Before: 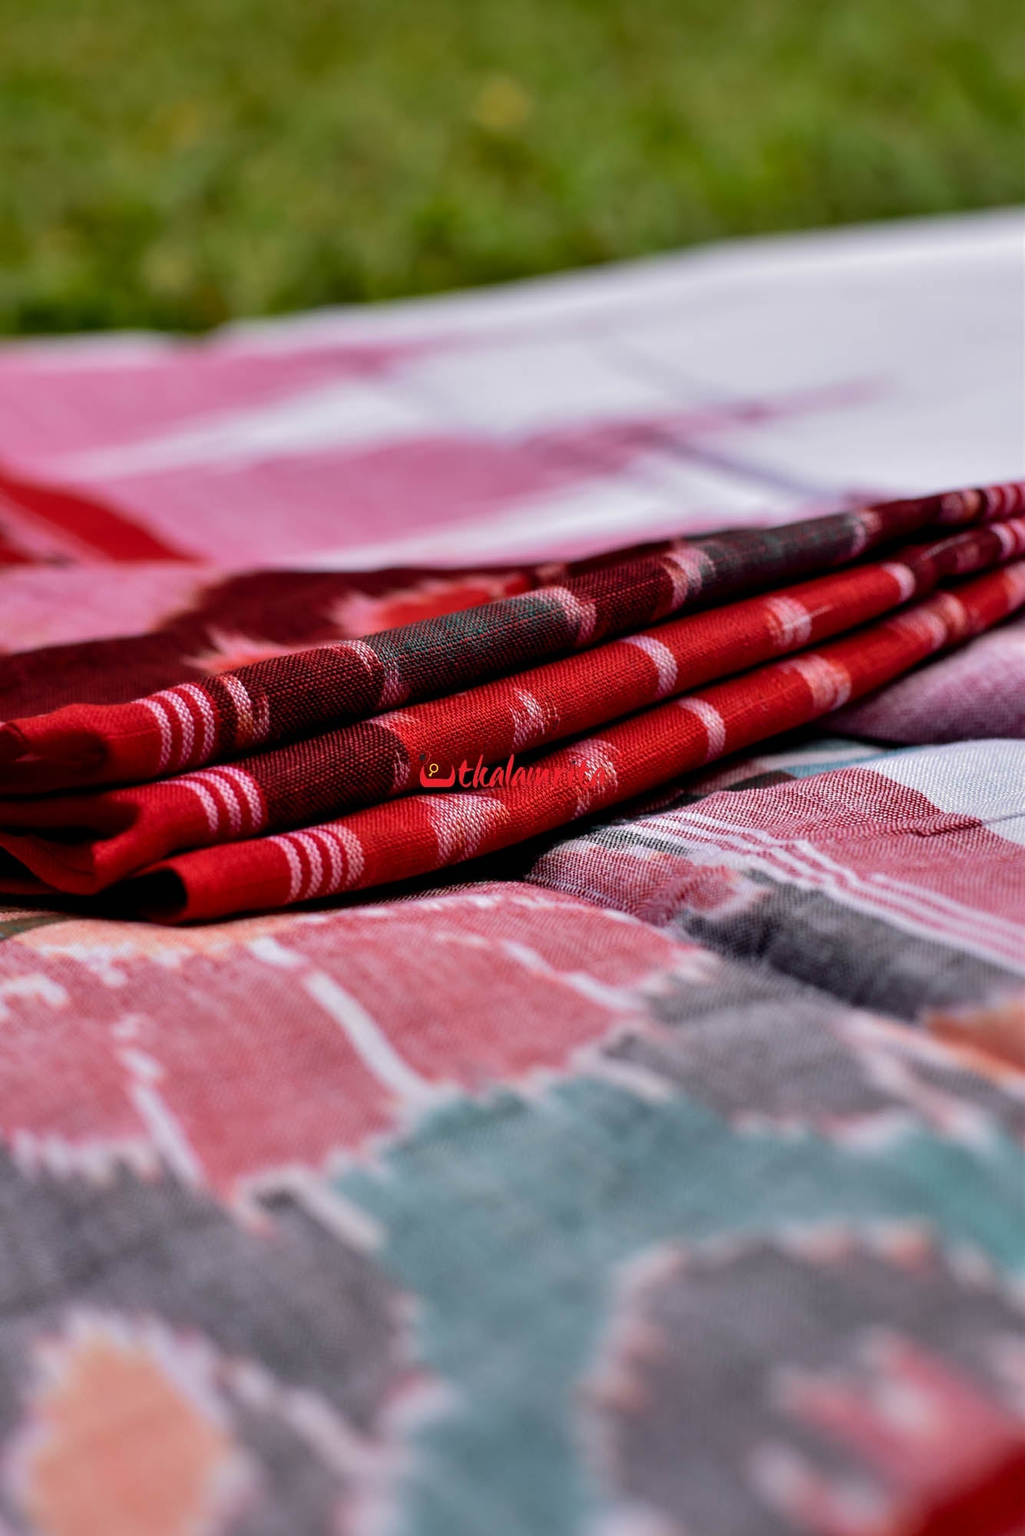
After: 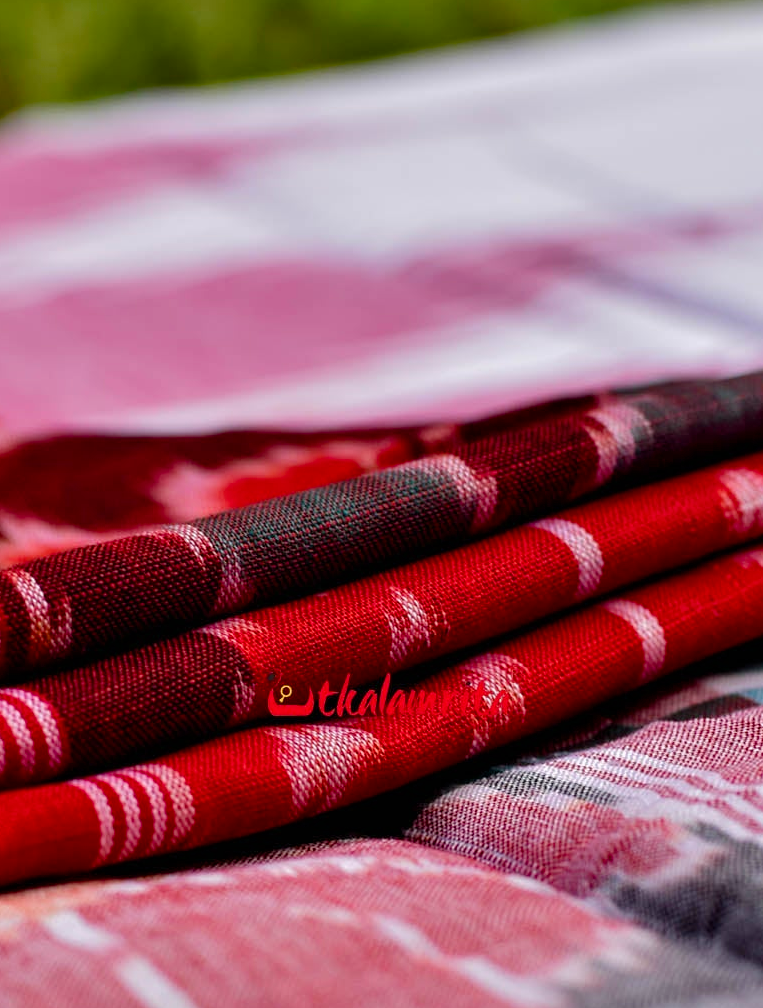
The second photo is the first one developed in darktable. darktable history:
crop: left 20.932%, top 15.471%, right 21.848%, bottom 34.081%
color balance rgb: perceptual saturation grading › global saturation 20%, perceptual saturation grading › highlights -25%, perceptual saturation grading › shadows 25%
